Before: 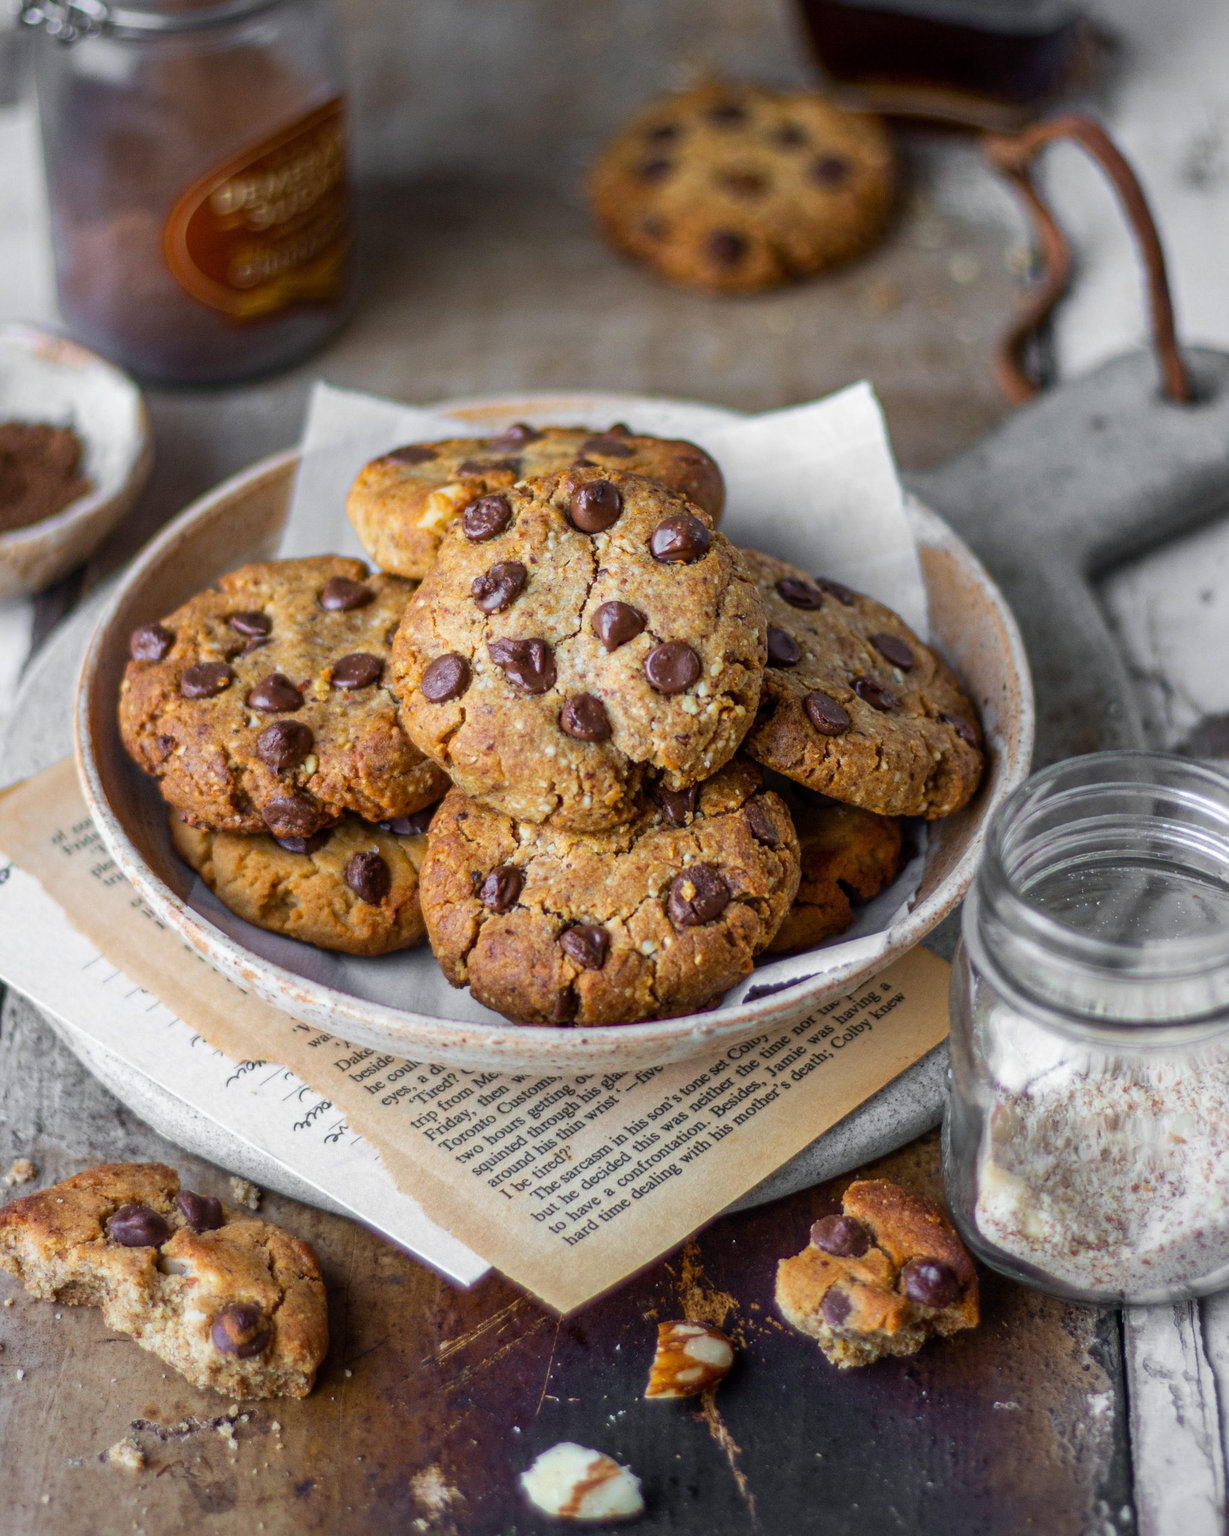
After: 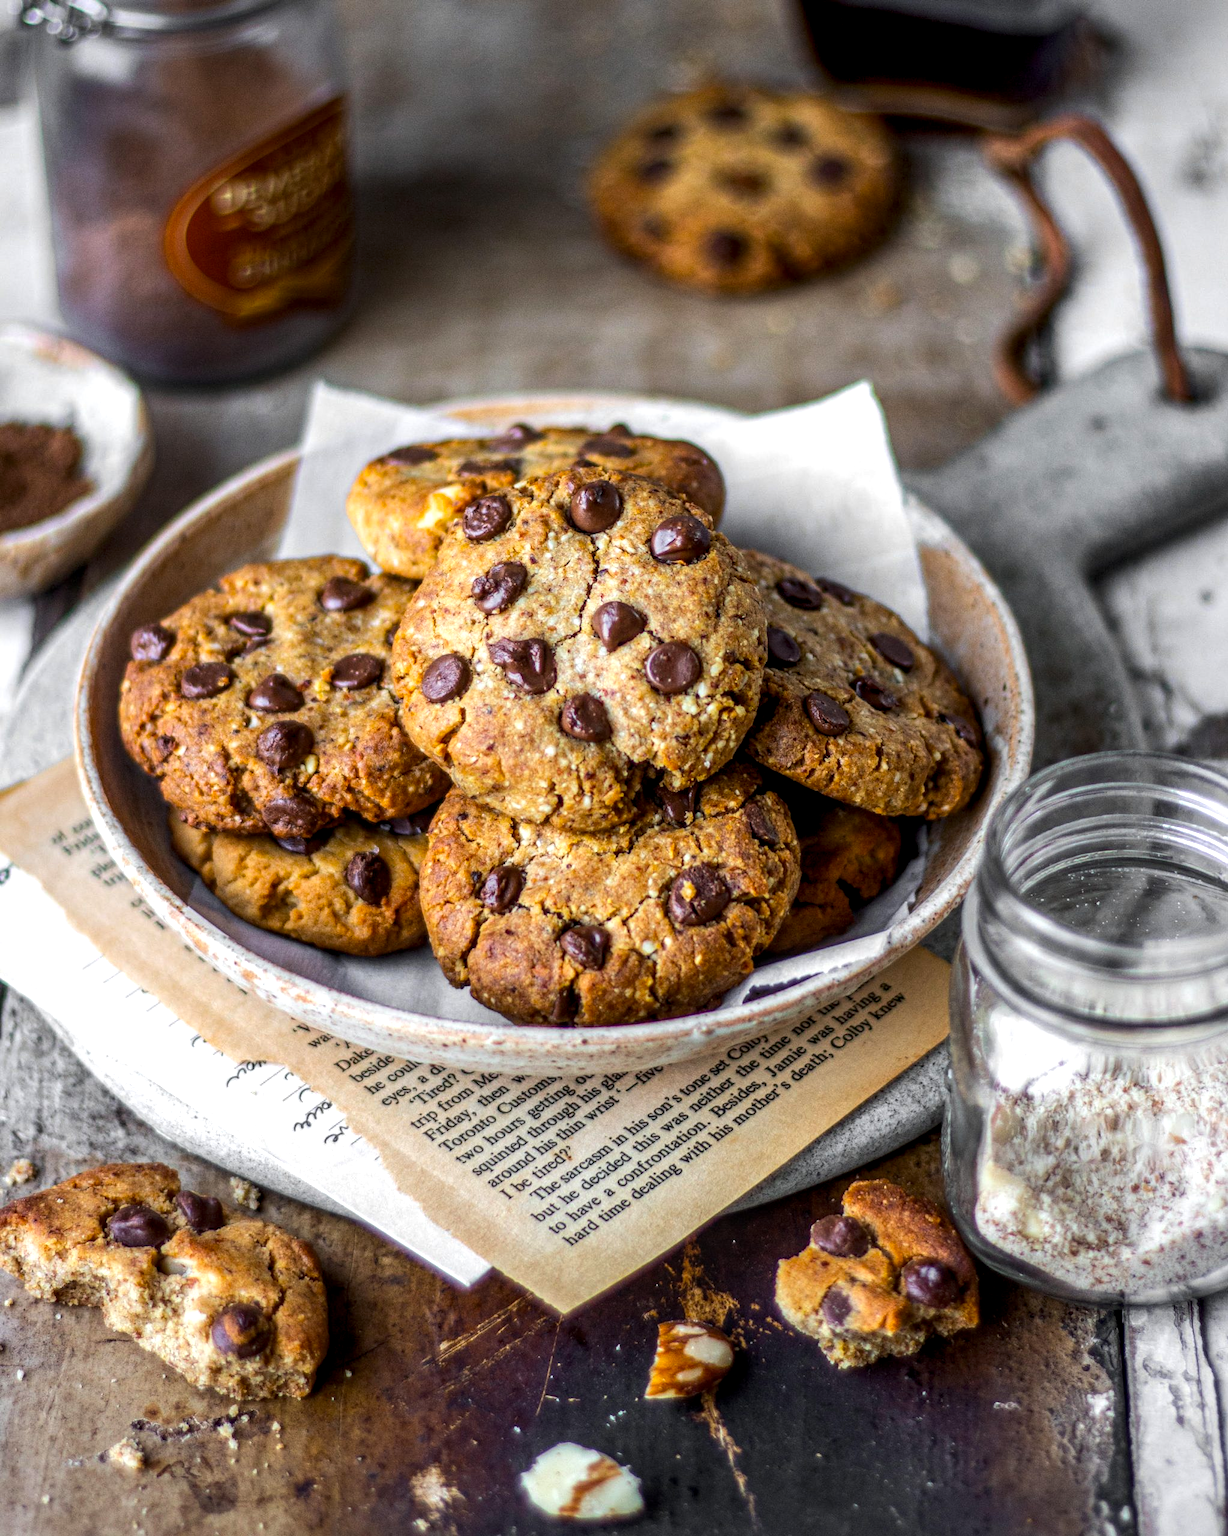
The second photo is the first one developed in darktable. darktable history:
local contrast: highlights 35%, detail 135%
color balance: output saturation 110%
tone equalizer: -8 EV -0.417 EV, -7 EV -0.389 EV, -6 EV -0.333 EV, -5 EV -0.222 EV, -3 EV 0.222 EV, -2 EV 0.333 EV, -1 EV 0.389 EV, +0 EV 0.417 EV, edges refinement/feathering 500, mask exposure compensation -1.57 EV, preserve details no
